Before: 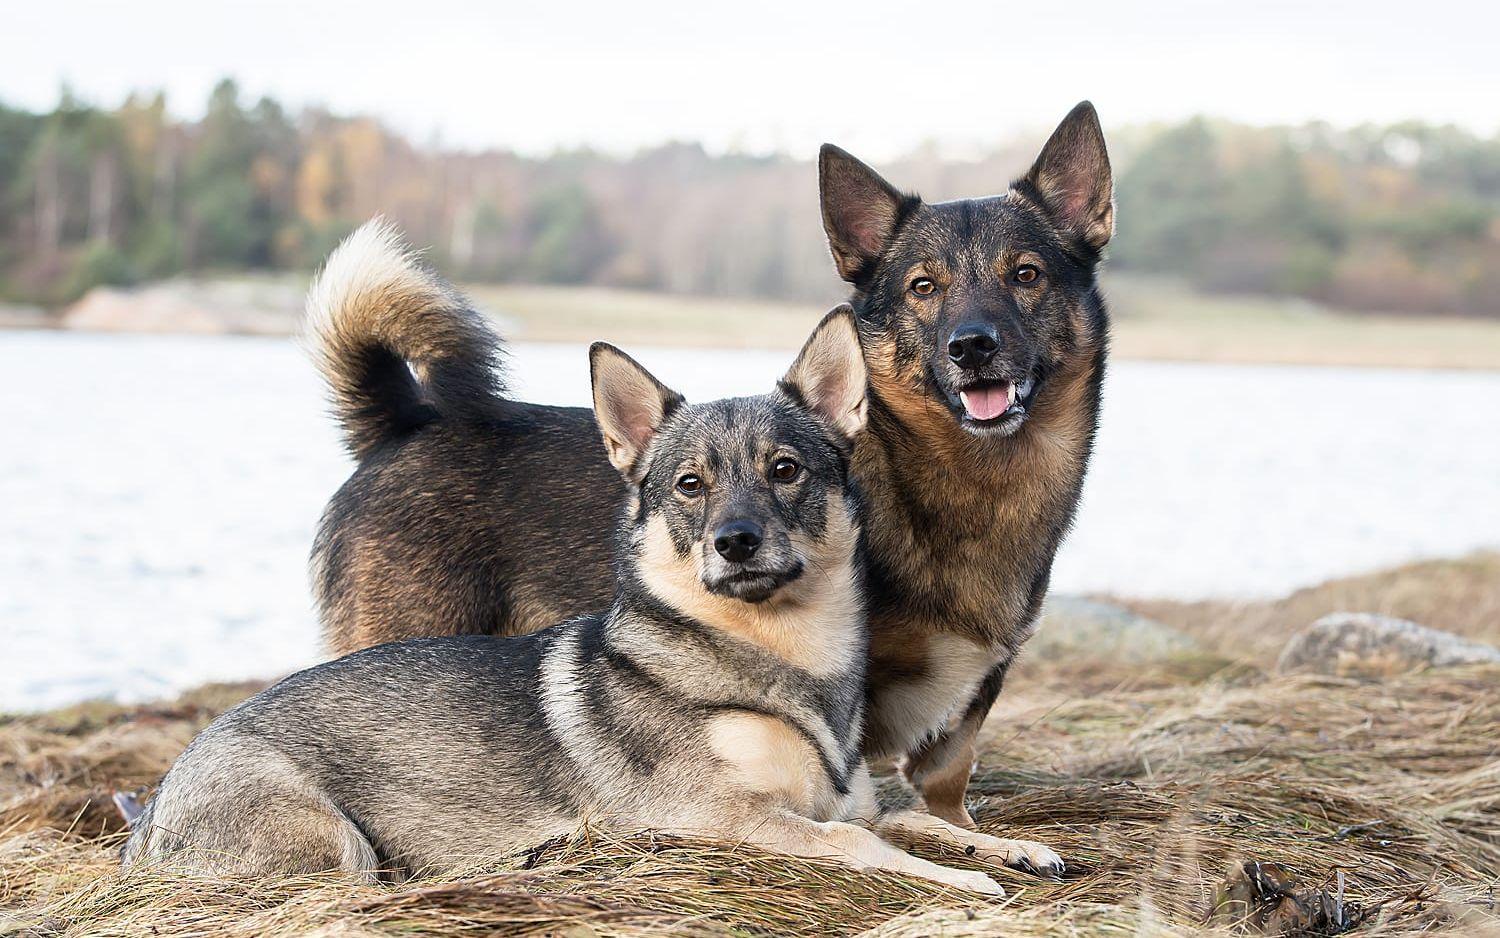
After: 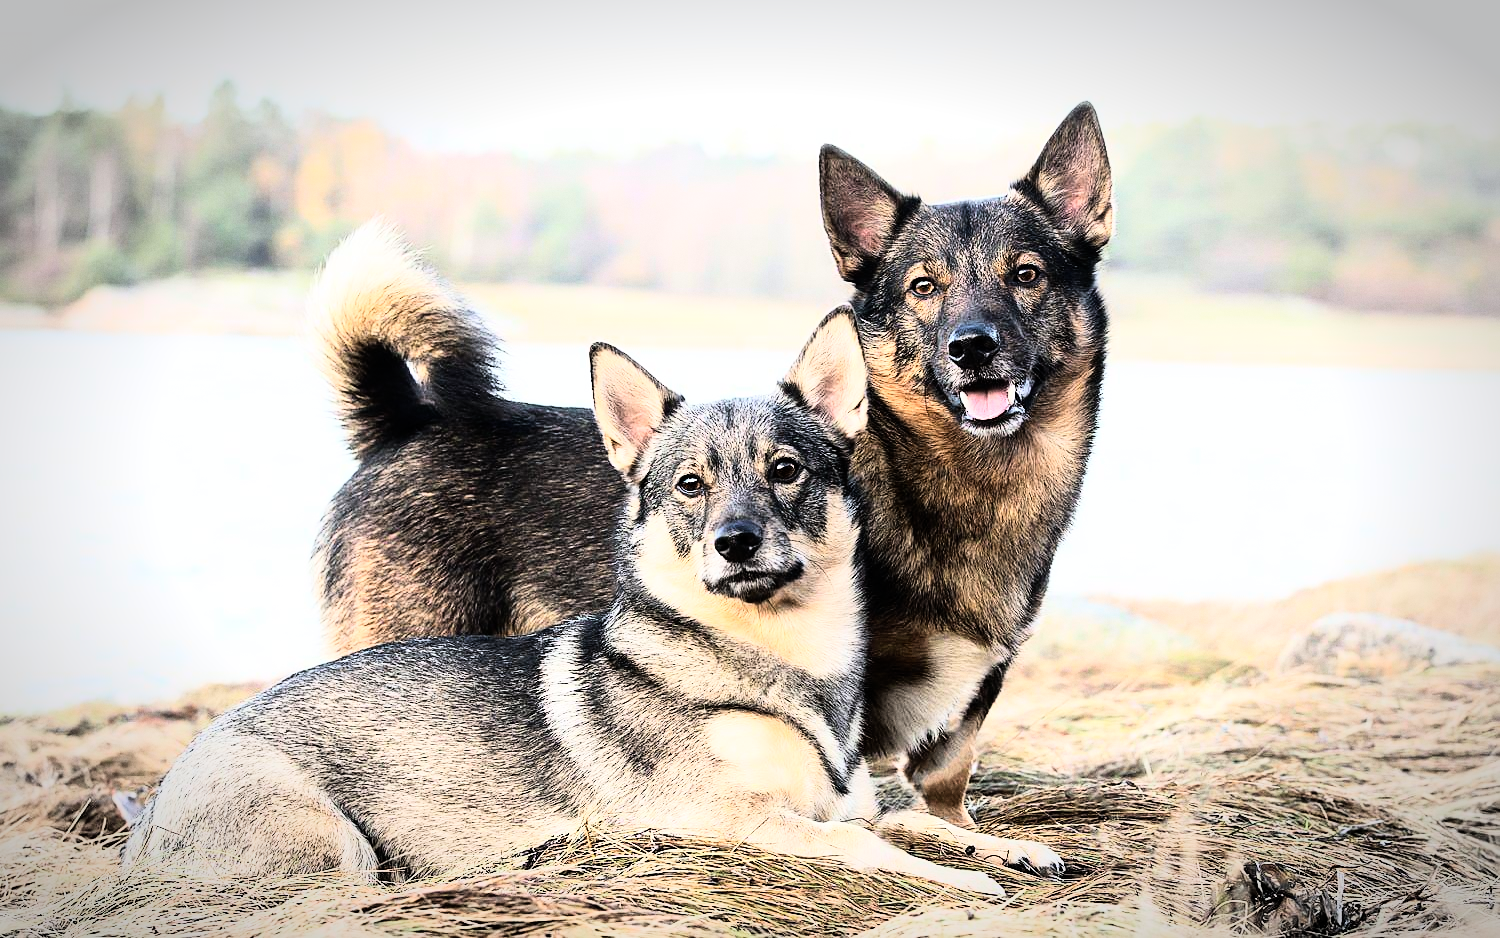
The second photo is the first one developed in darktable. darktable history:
vignetting: automatic ratio true
rgb curve: curves: ch0 [(0, 0) (0.21, 0.15) (0.24, 0.21) (0.5, 0.75) (0.75, 0.96) (0.89, 0.99) (1, 1)]; ch1 [(0, 0.02) (0.21, 0.13) (0.25, 0.2) (0.5, 0.67) (0.75, 0.9) (0.89, 0.97) (1, 1)]; ch2 [(0, 0.02) (0.21, 0.13) (0.25, 0.2) (0.5, 0.67) (0.75, 0.9) (0.89, 0.97) (1, 1)], compensate middle gray true
grain: coarseness 0.09 ISO, strength 16.61%
